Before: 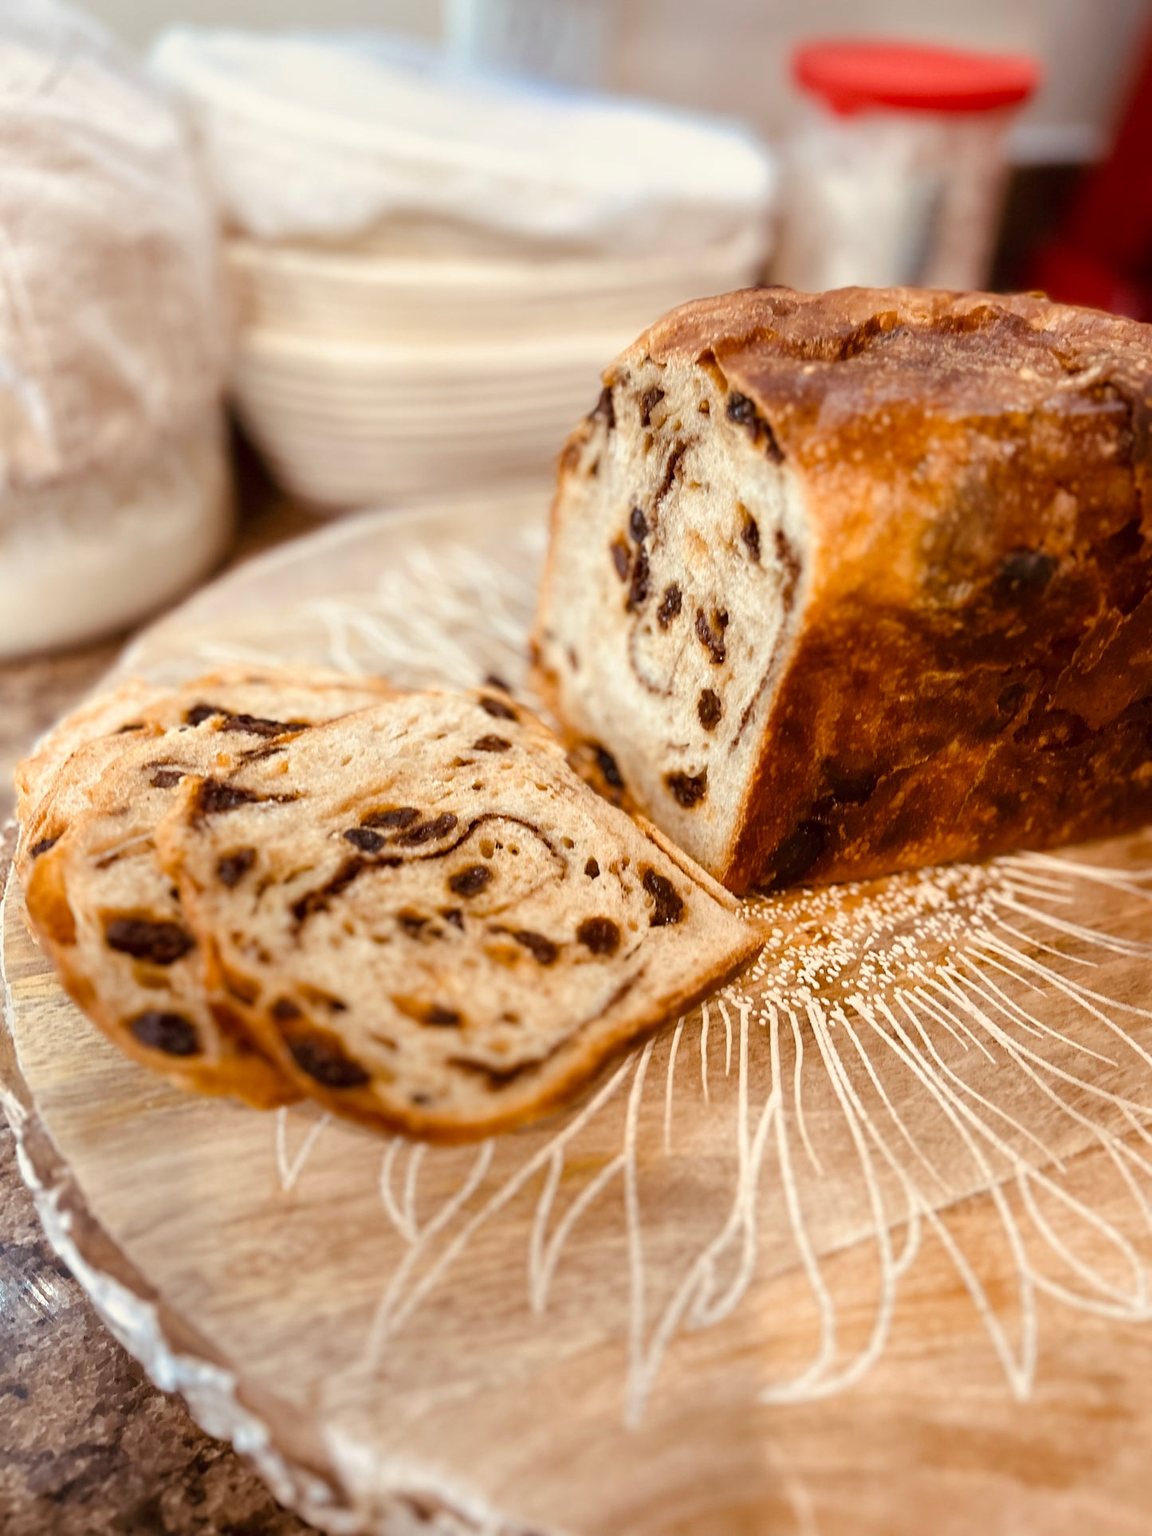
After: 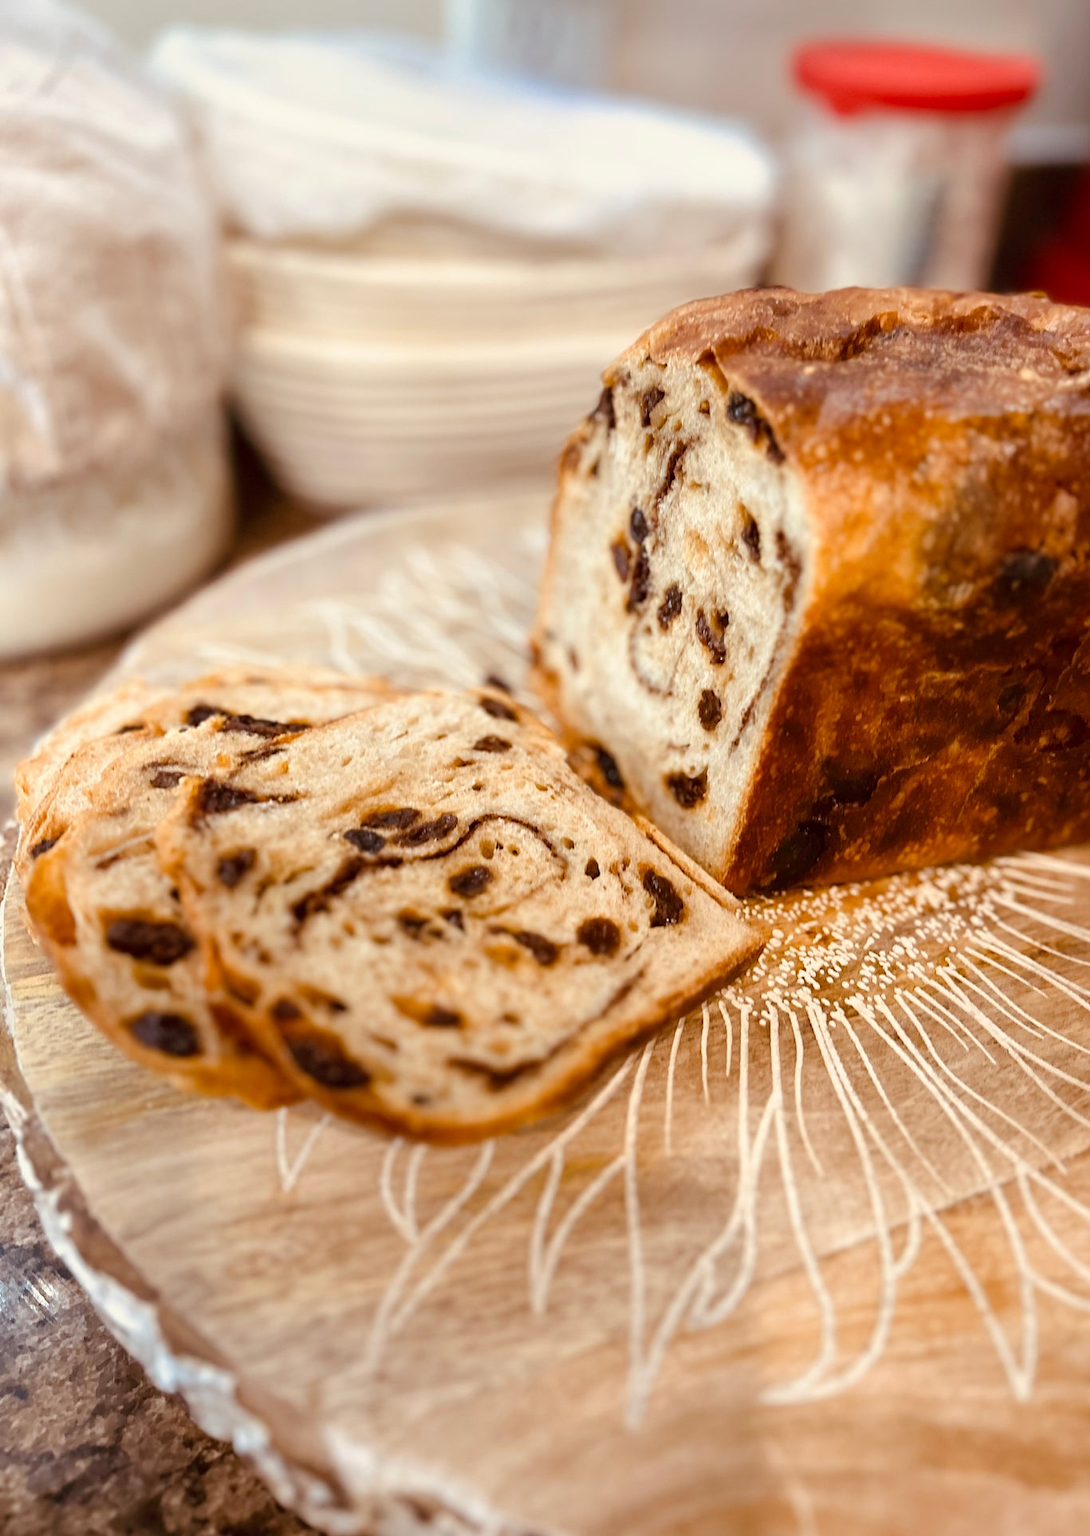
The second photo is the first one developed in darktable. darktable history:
crop and rotate: left 0%, right 5.279%
